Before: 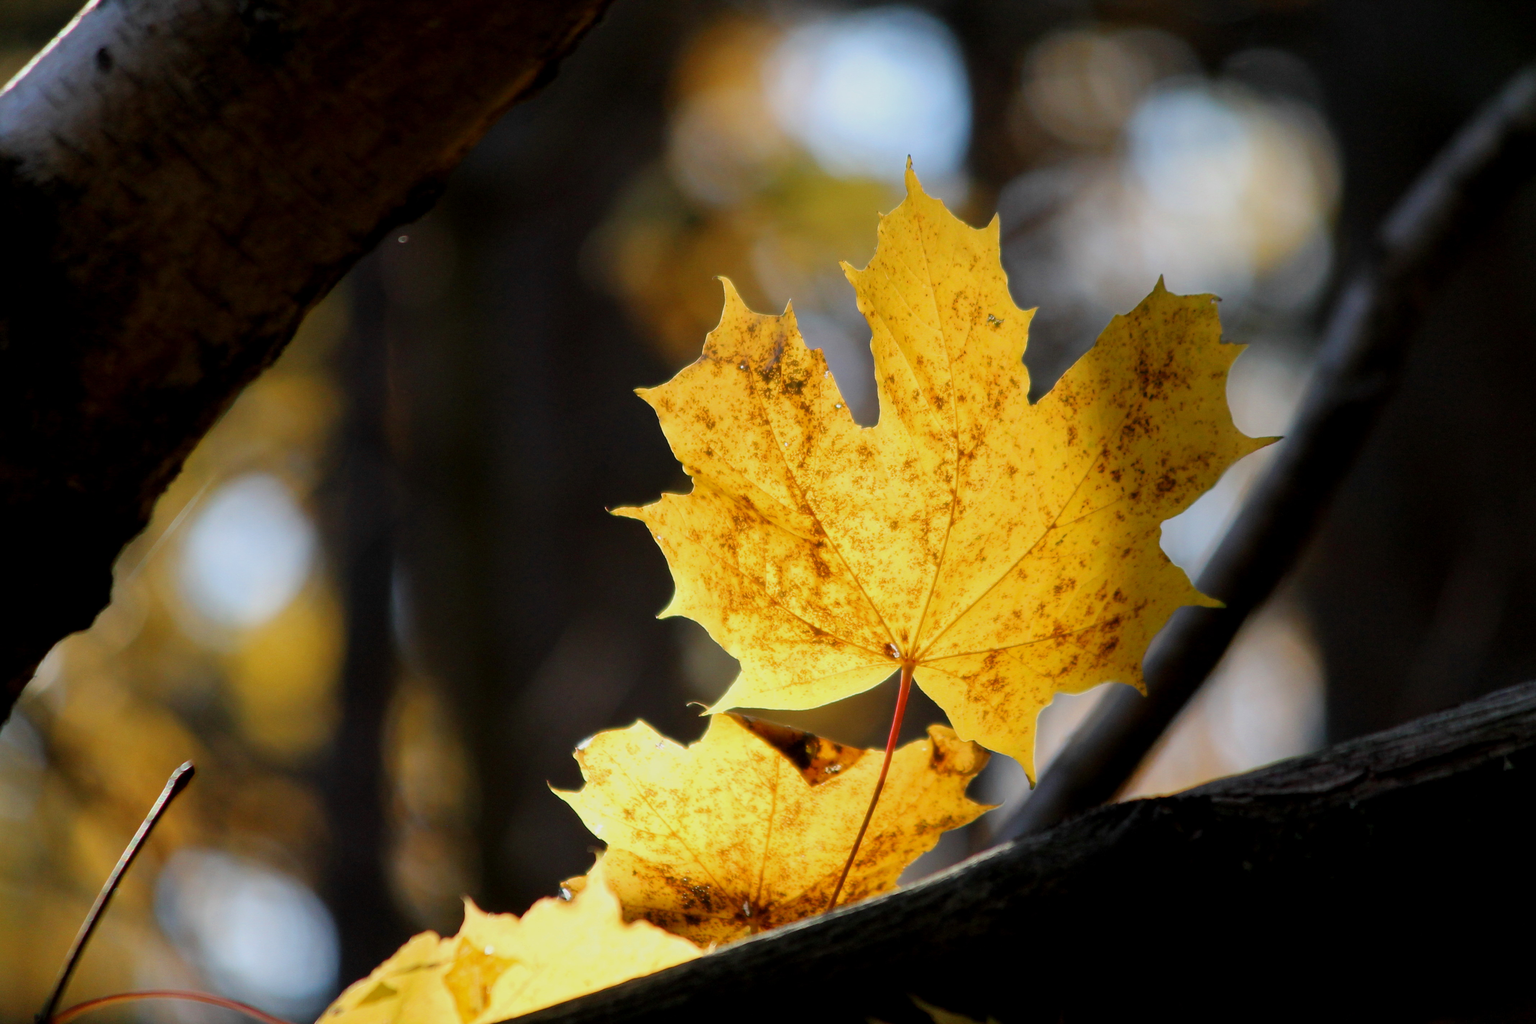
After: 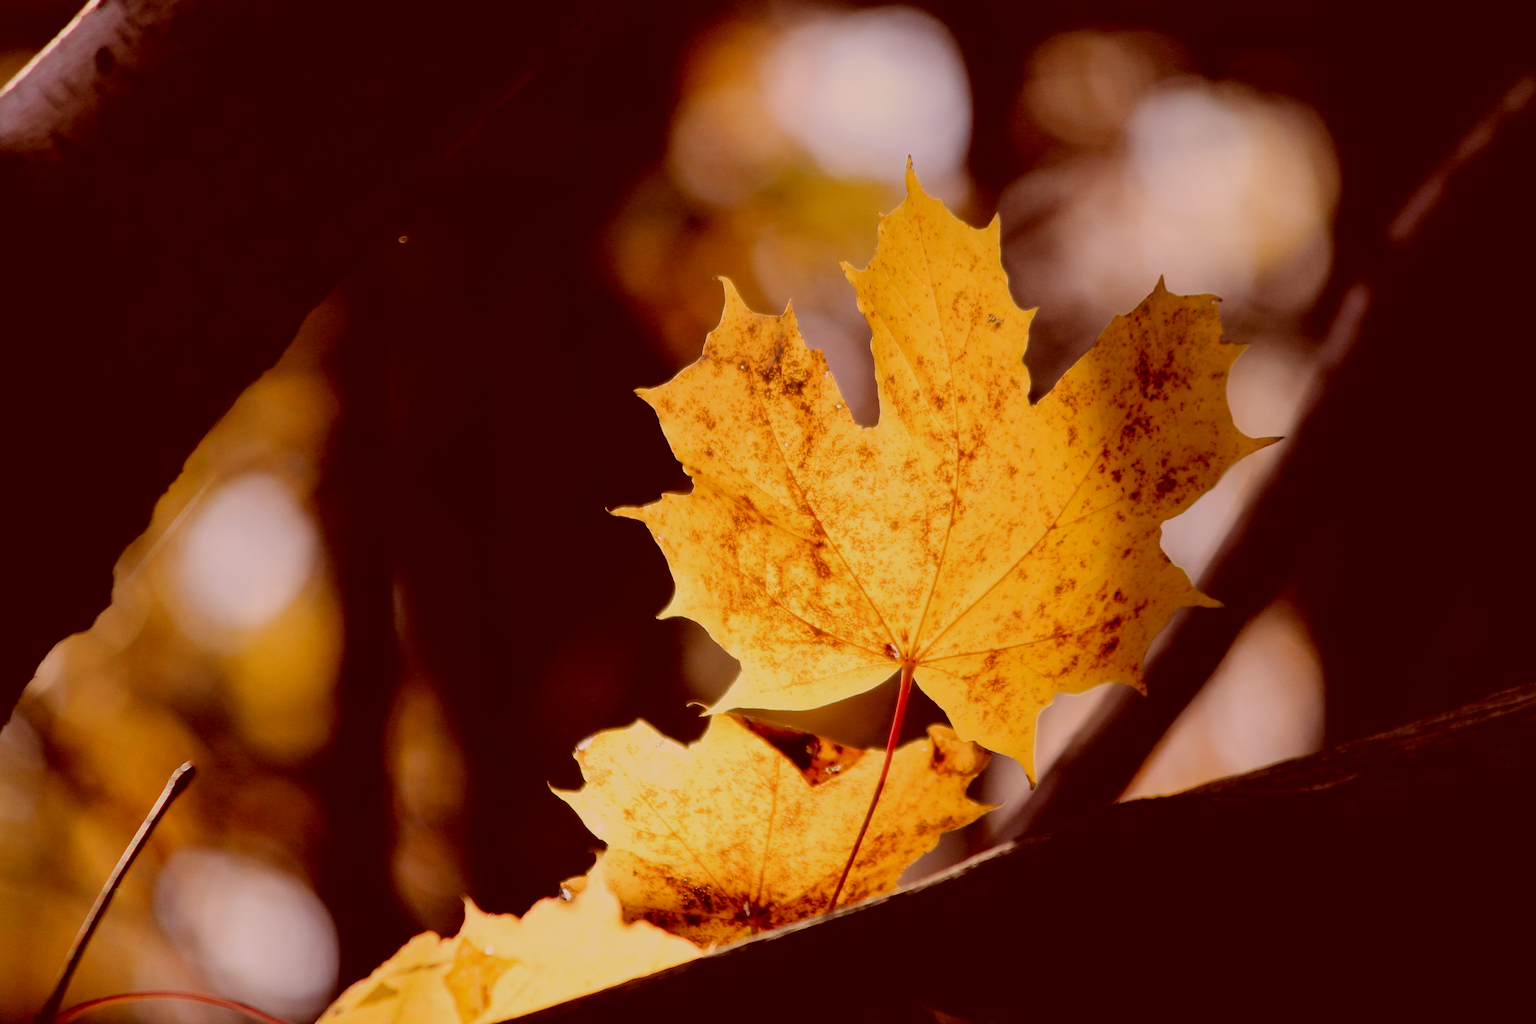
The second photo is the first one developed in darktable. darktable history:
color correction: highlights a* 9.24, highlights b* 8.48, shadows a* 39.69, shadows b* 39.98, saturation 0.818
filmic rgb: black relative exposure -7.65 EV, white relative exposure 4.56 EV, hardness 3.61, contrast 1.054
